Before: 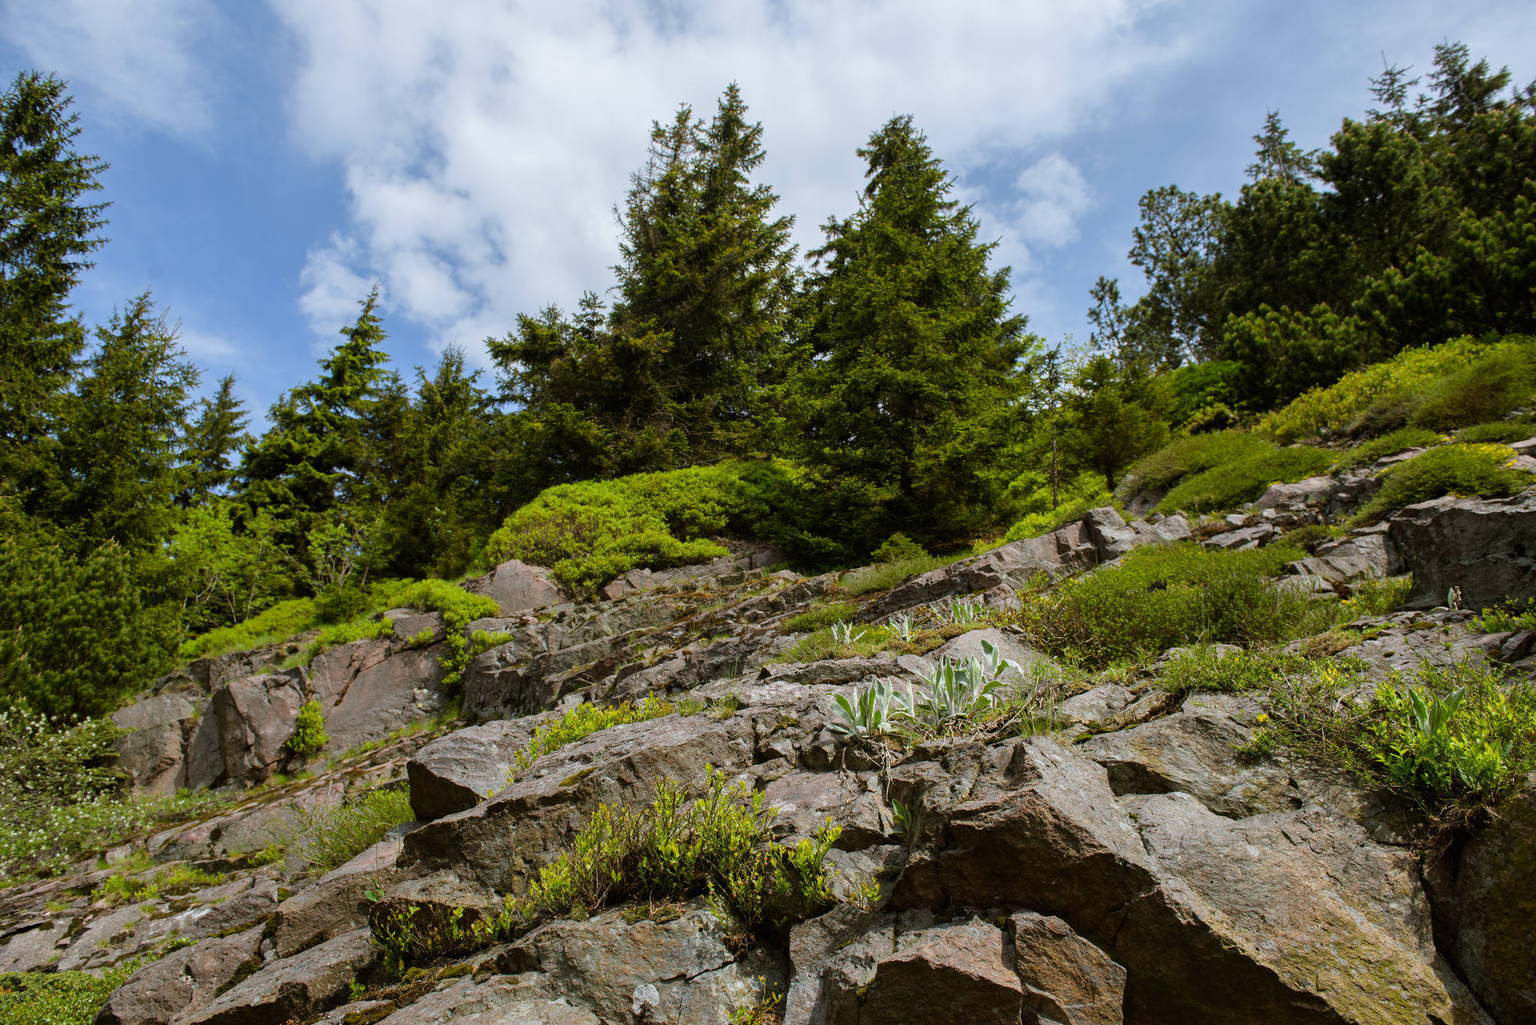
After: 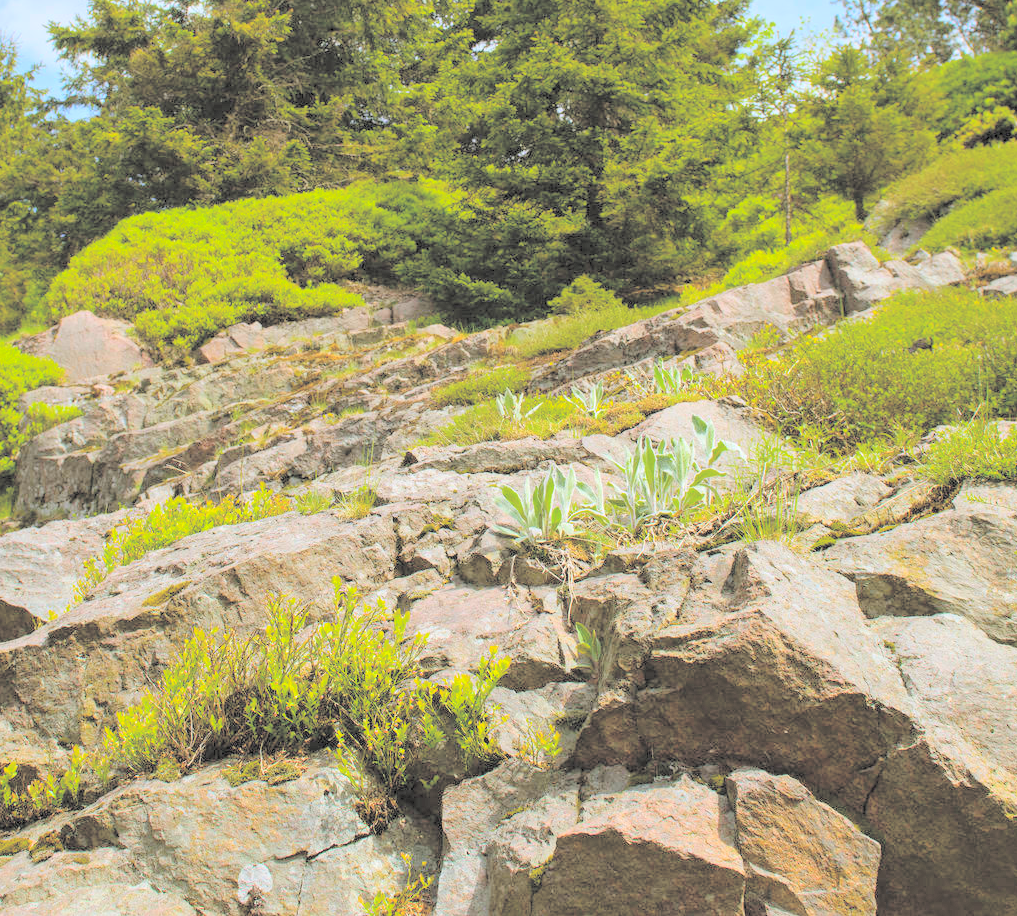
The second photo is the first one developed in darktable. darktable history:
crop and rotate: left 29.323%, top 31.353%, right 19.815%
contrast brightness saturation: brightness 0.996
color balance rgb: shadows lift › hue 87.58°, perceptual saturation grading › global saturation 35.277%
